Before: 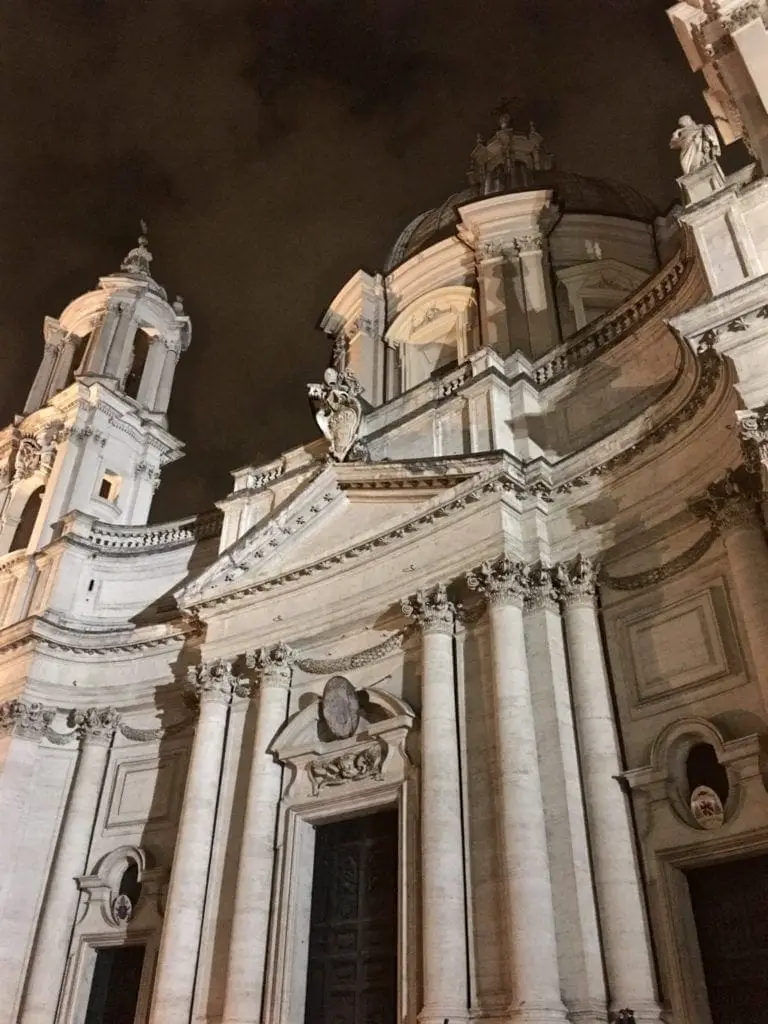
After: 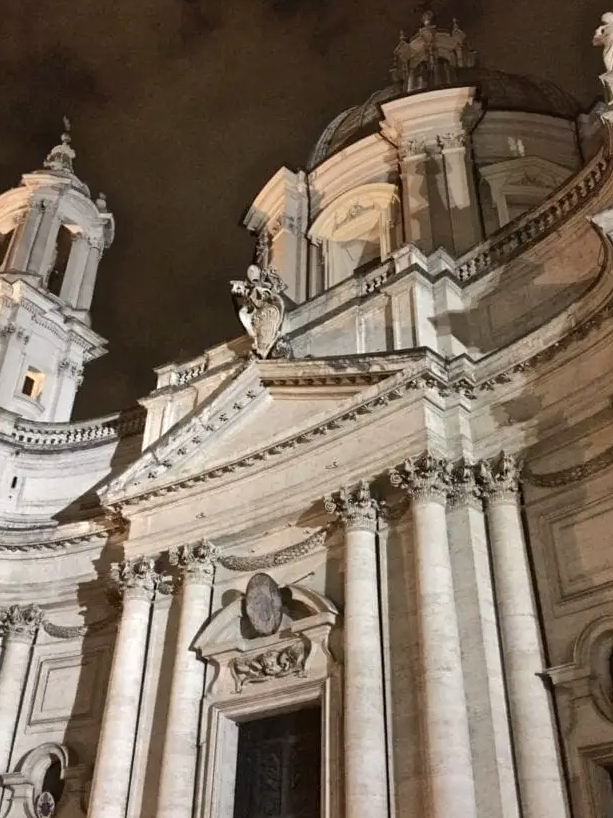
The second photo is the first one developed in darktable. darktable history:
shadows and highlights: soften with gaussian
graduated density: on, module defaults
exposure: exposure 0.376 EV, compensate highlight preservation false
crop and rotate: left 10.071%, top 10.071%, right 10.02%, bottom 10.02%
